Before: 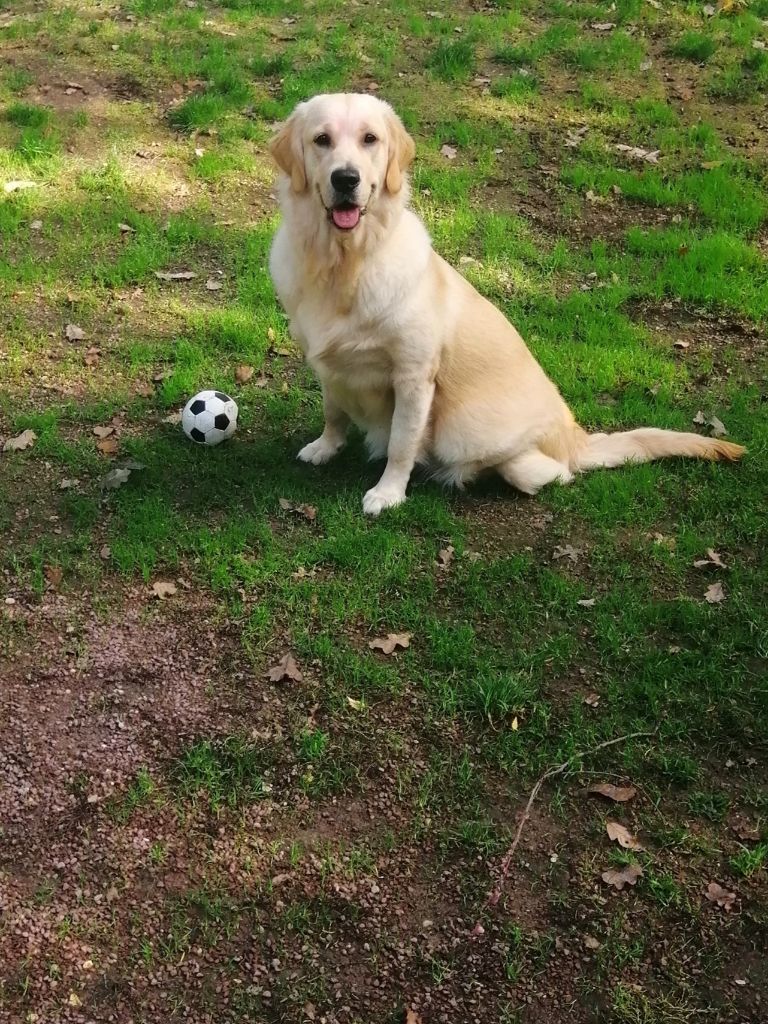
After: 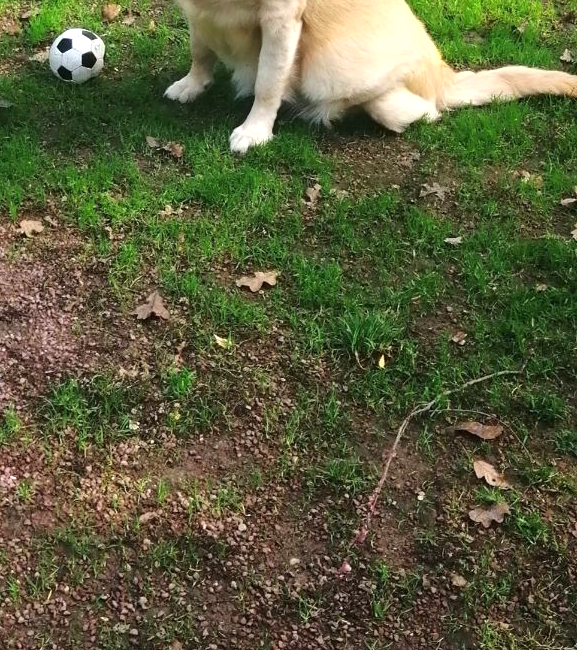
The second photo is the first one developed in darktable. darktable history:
crop and rotate: left 17.397%, top 35.399%, right 7.387%, bottom 1.053%
exposure: black level correction 0, exposure 0.589 EV, compensate exposure bias true, compensate highlight preservation false
